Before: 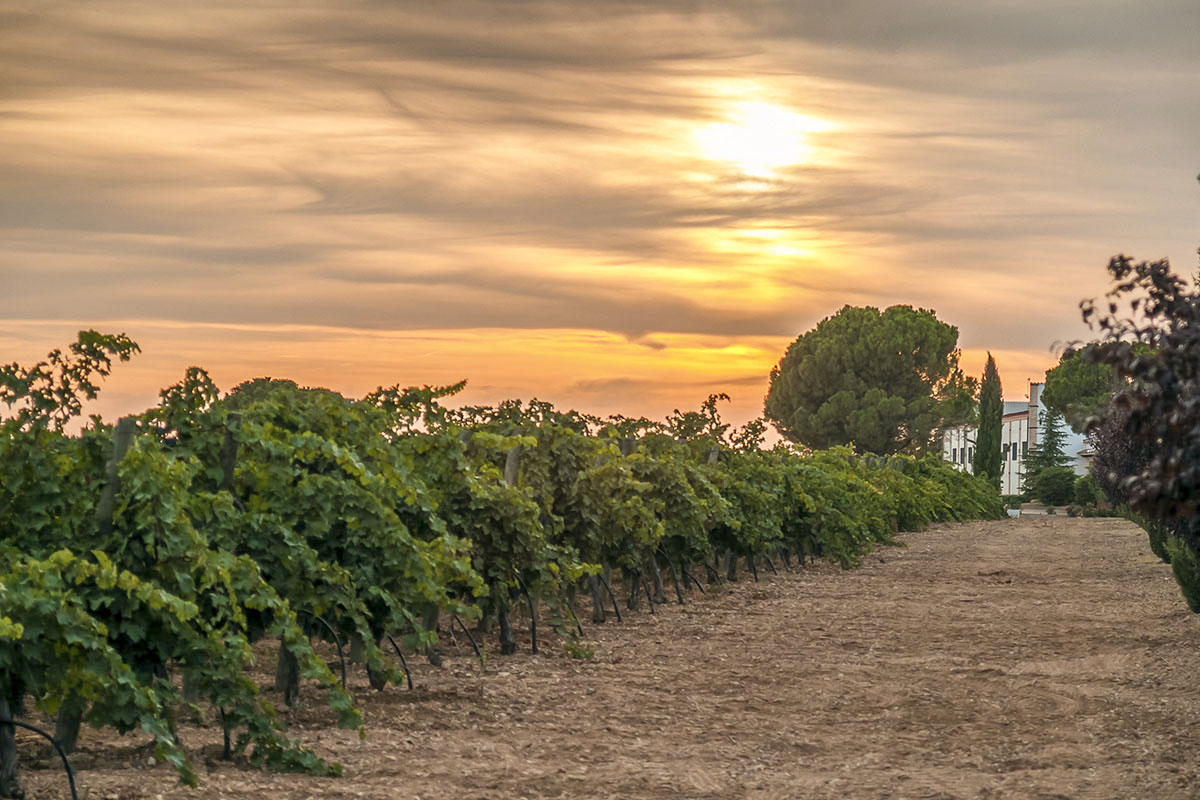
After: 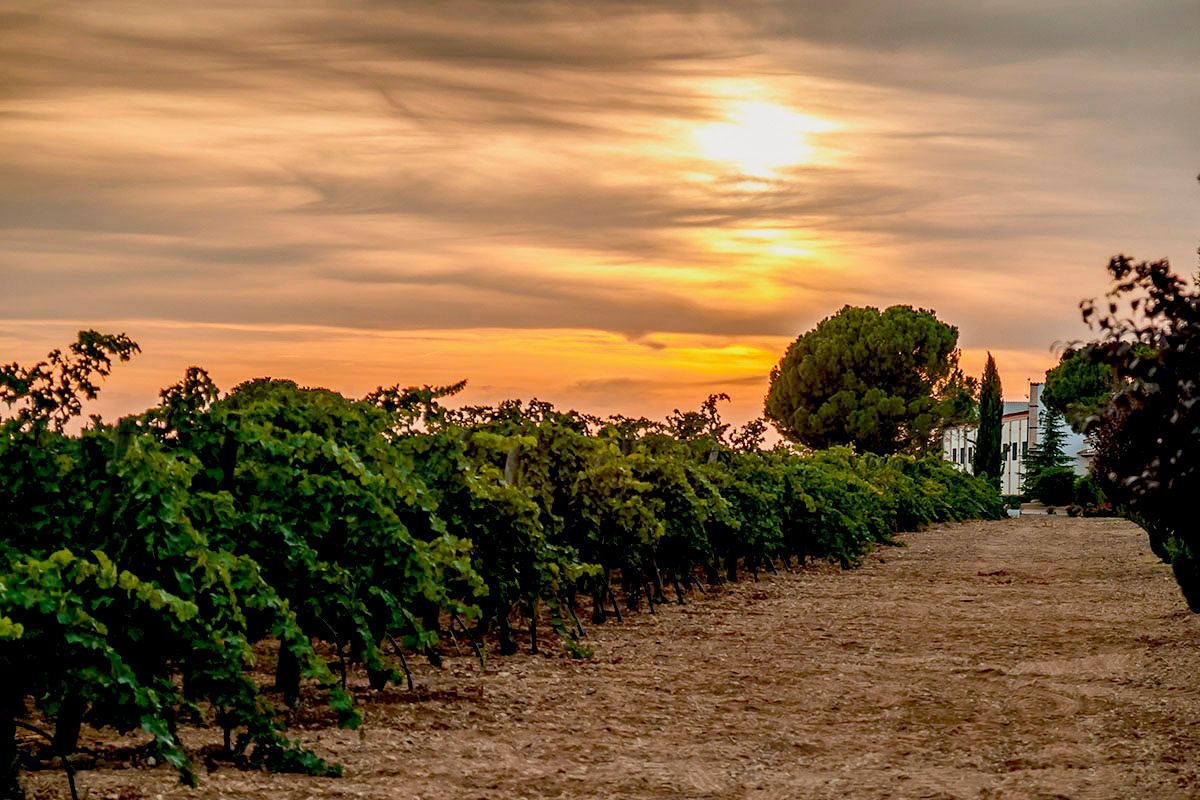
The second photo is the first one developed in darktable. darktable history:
exposure: black level correction 0.044, exposure -0.229 EV, compensate exposure bias true, compensate highlight preservation false
